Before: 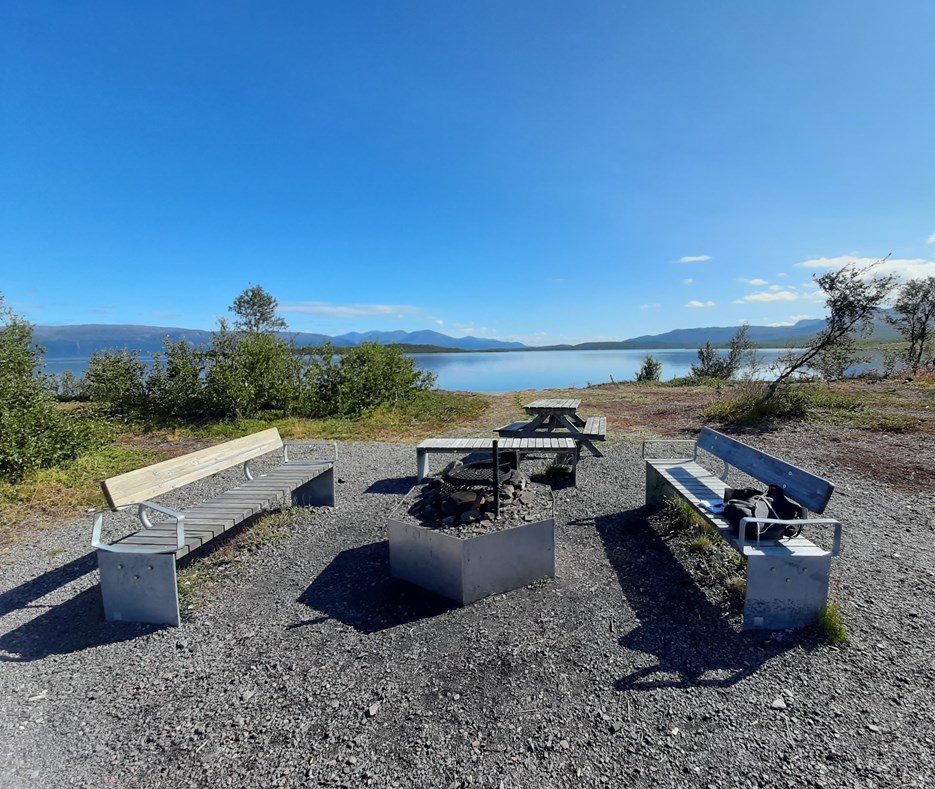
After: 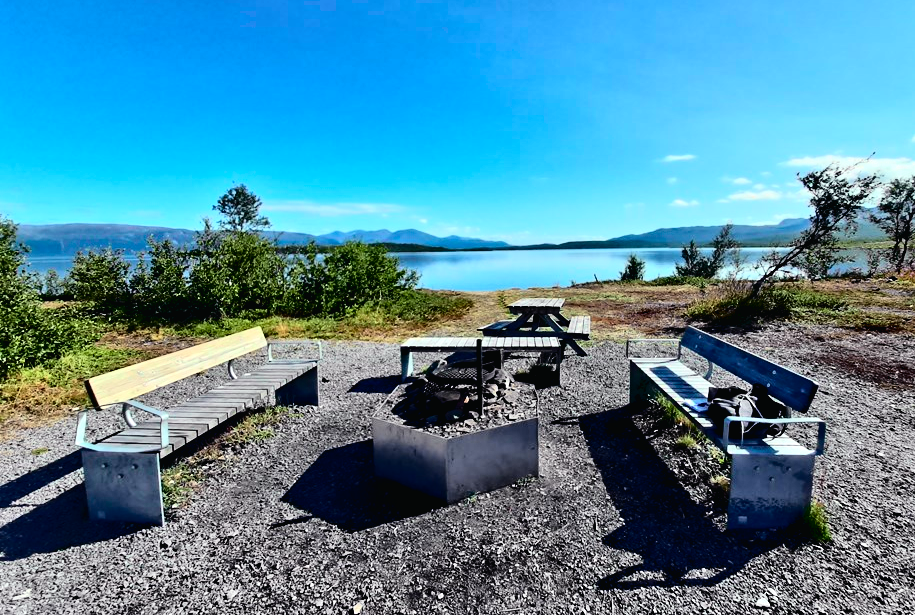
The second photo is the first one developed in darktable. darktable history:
contrast equalizer: y [[0.511, 0.558, 0.631, 0.632, 0.559, 0.512], [0.5 ×6], [0.507, 0.559, 0.627, 0.644, 0.647, 0.647], [0 ×6], [0 ×6]]
color balance: gamma [0.9, 0.988, 0.975, 1.025], gain [1.05, 1, 1, 1]
crop and rotate: left 1.814%, top 12.818%, right 0.25%, bottom 9.225%
tone curve: curves: ch0 [(0, 0.014) (0.17, 0.099) (0.392, 0.438) (0.725, 0.828) (0.872, 0.918) (1, 0.981)]; ch1 [(0, 0) (0.402, 0.36) (0.488, 0.466) (0.5, 0.499) (0.515, 0.515) (0.574, 0.595) (0.619, 0.65) (0.701, 0.725) (1, 1)]; ch2 [(0, 0) (0.432, 0.422) (0.486, 0.49) (0.503, 0.503) (0.523, 0.554) (0.562, 0.606) (0.644, 0.694) (0.717, 0.753) (1, 0.991)], color space Lab, independent channels
